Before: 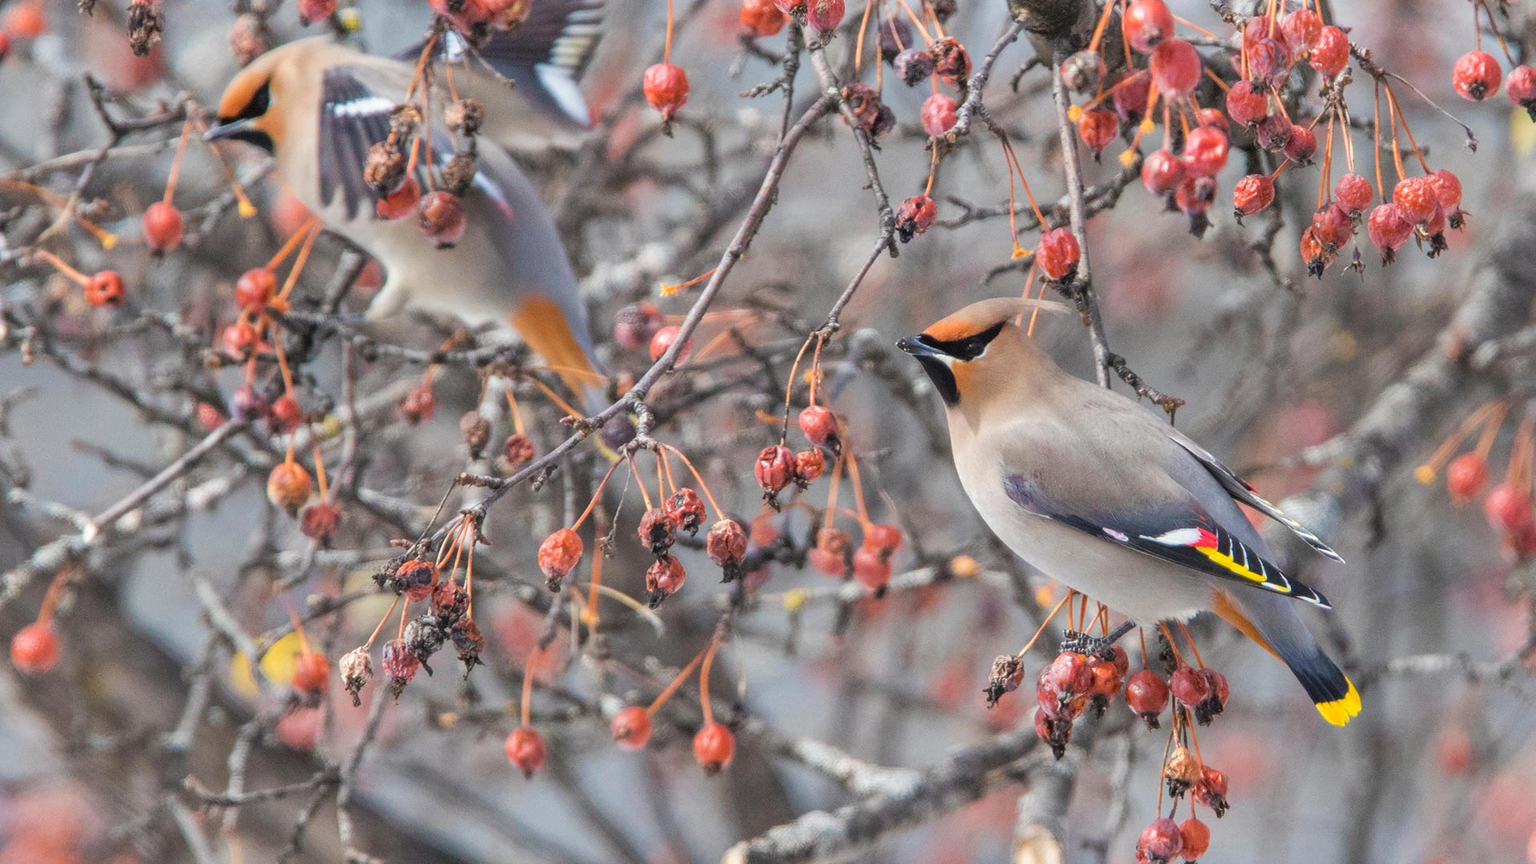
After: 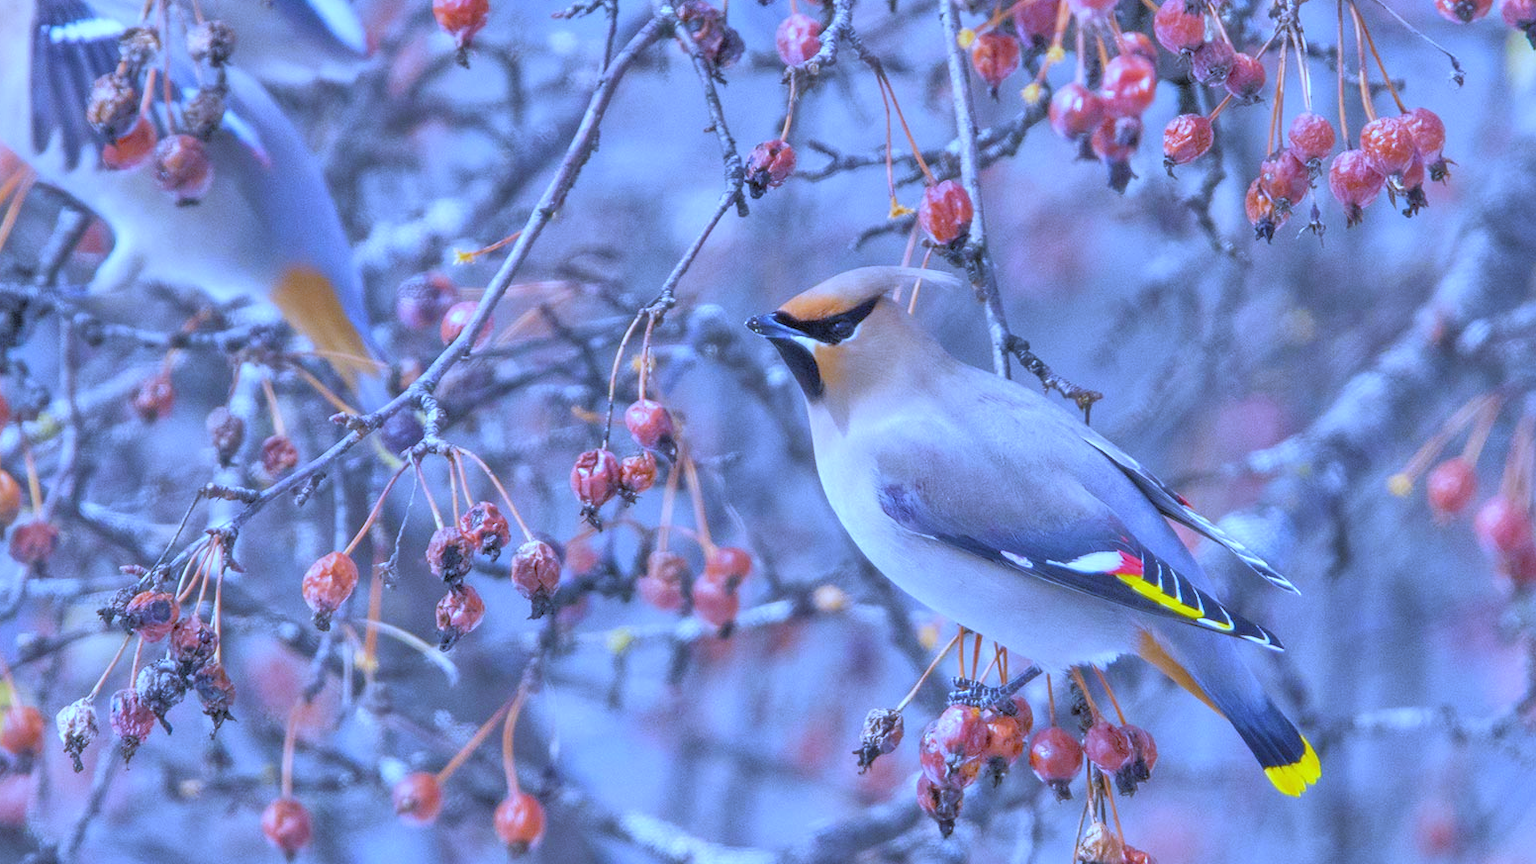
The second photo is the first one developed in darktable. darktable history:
tone equalizer: -7 EV 0.15 EV, -6 EV 0.6 EV, -5 EV 1.15 EV, -4 EV 1.33 EV, -3 EV 1.15 EV, -2 EV 0.6 EV, -1 EV 0.15 EV, mask exposure compensation -0.5 EV
crop: left 19.159%, top 9.58%, bottom 9.58%
white balance: red 0.766, blue 1.537
